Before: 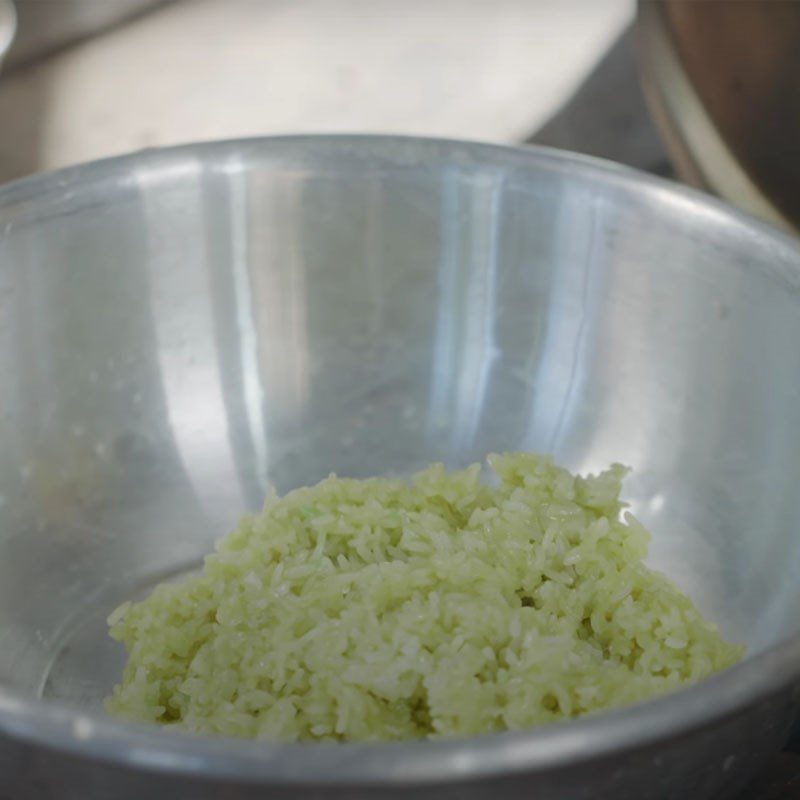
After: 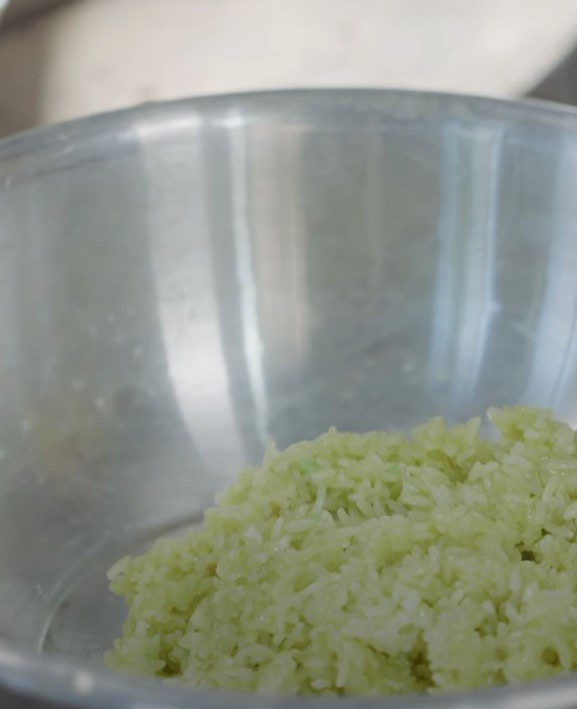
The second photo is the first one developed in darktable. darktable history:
crop: top 5.787%, right 27.836%, bottom 5.533%
